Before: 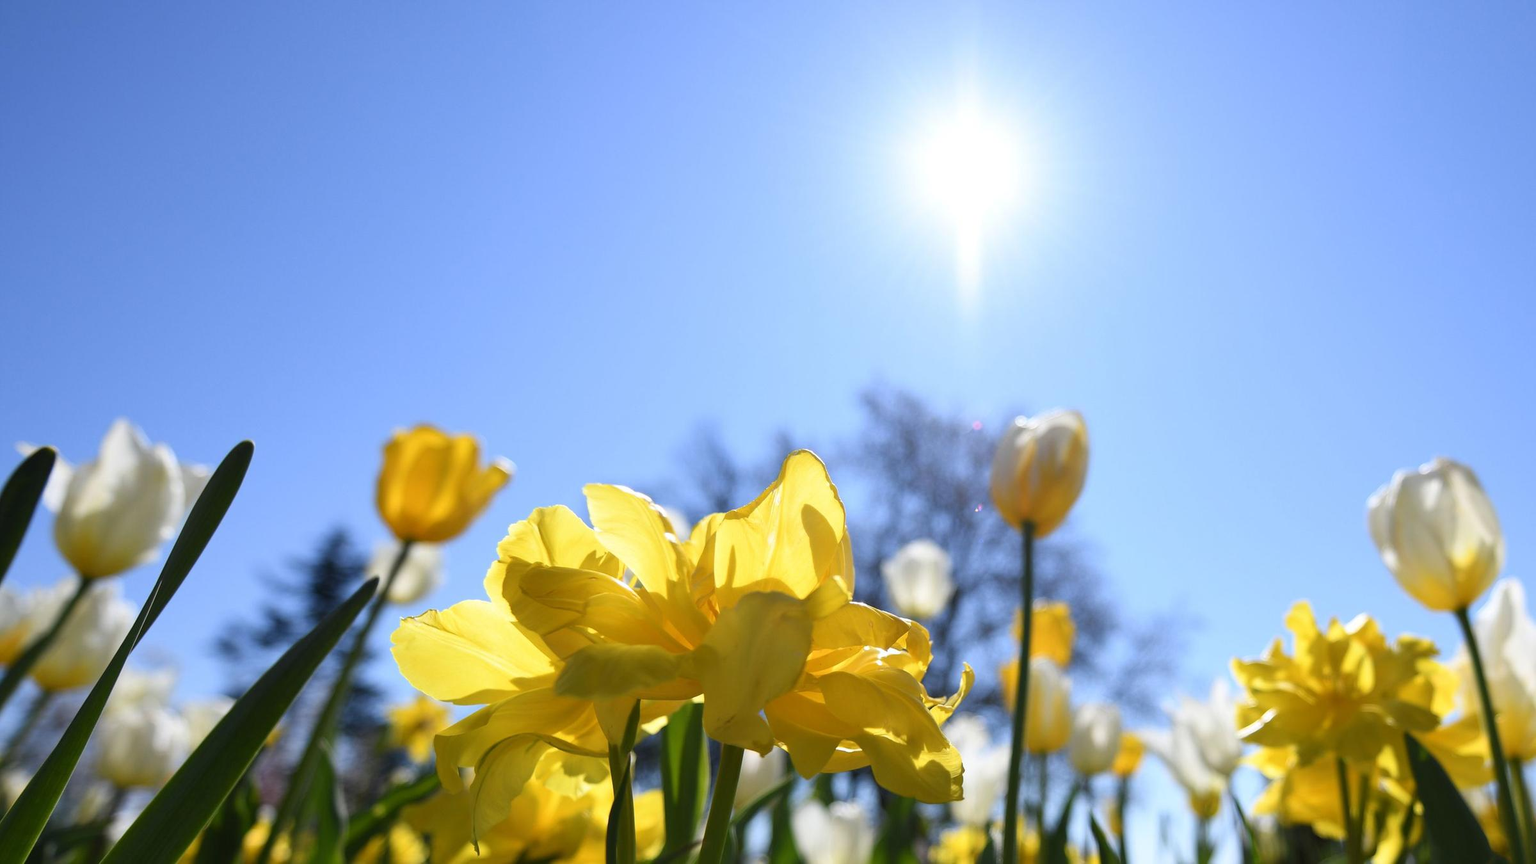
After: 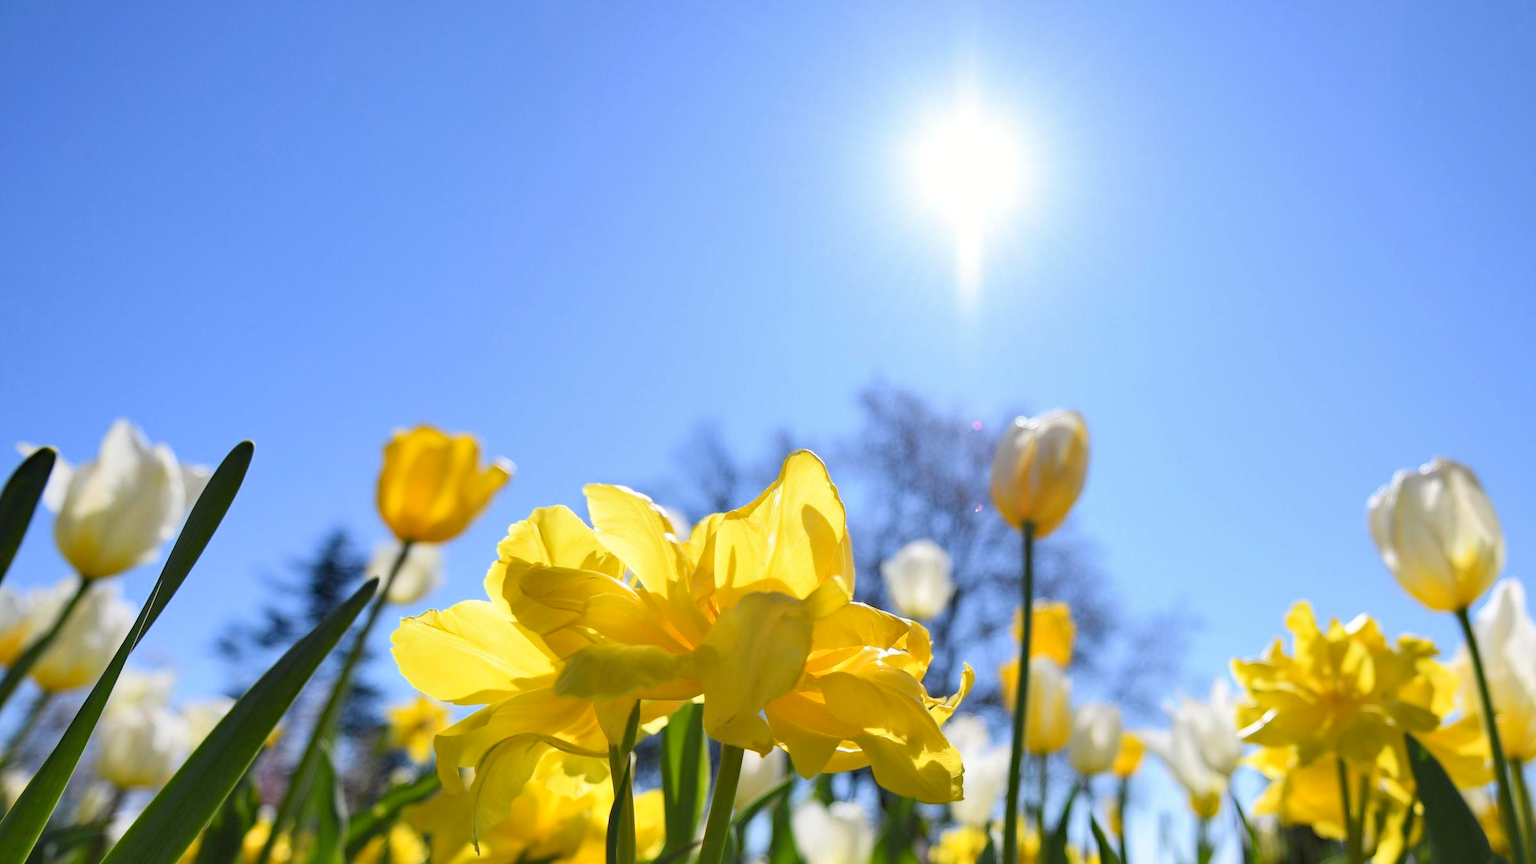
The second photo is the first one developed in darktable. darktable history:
tone equalizer: -8 EV 1.98 EV, -7 EV 2 EV, -6 EV 1.97 EV, -5 EV 1.99 EV, -4 EV 1.96 EV, -3 EV 1.47 EV, -2 EV 0.982 EV, -1 EV 0.508 EV, smoothing diameter 24.78%, edges refinement/feathering 7.89, preserve details guided filter
haze removal: compatibility mode true, adaptive false
